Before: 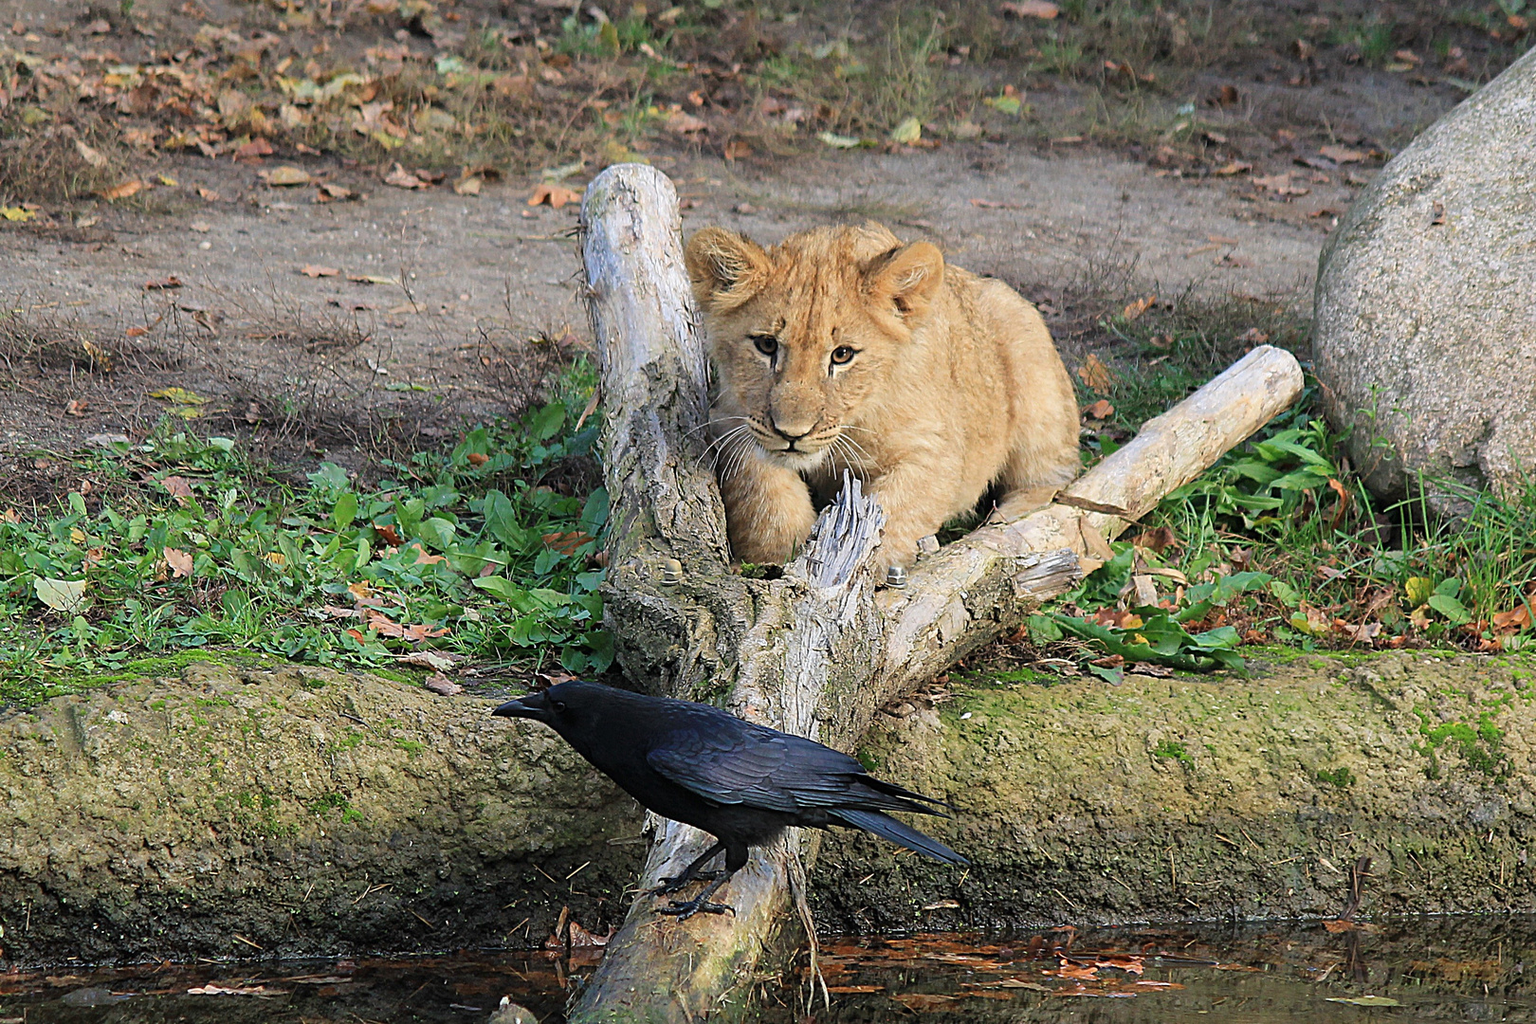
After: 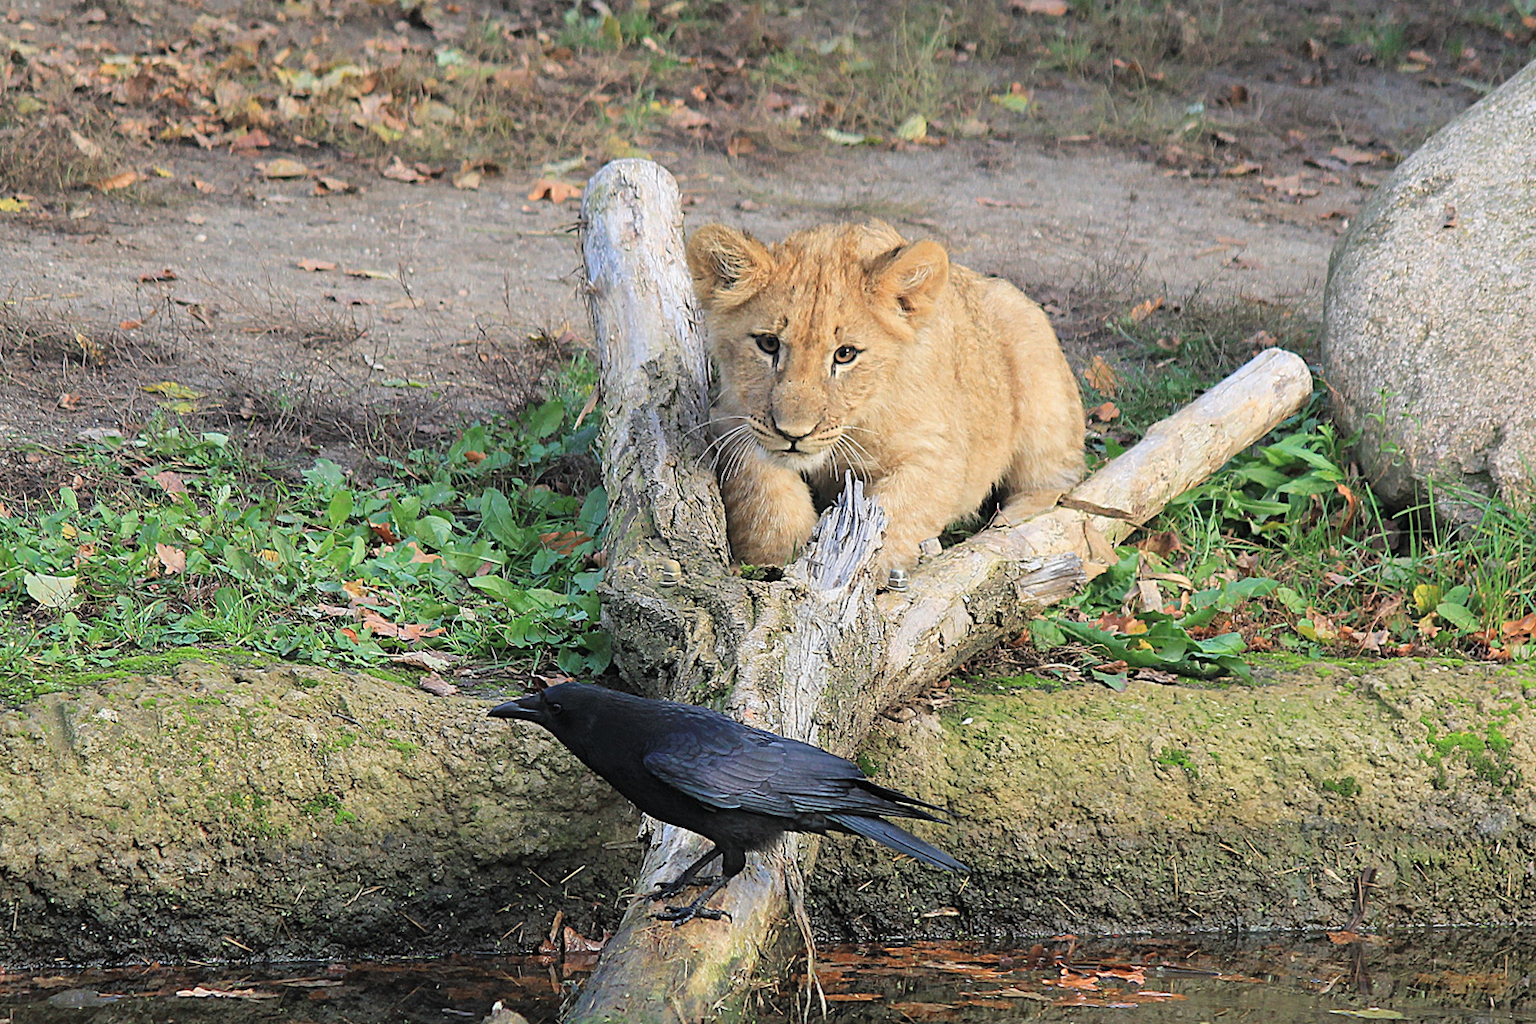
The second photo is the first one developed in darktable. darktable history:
crop and rotate: angle -0.486°
contrast brightness saturation: brightness 0.121
